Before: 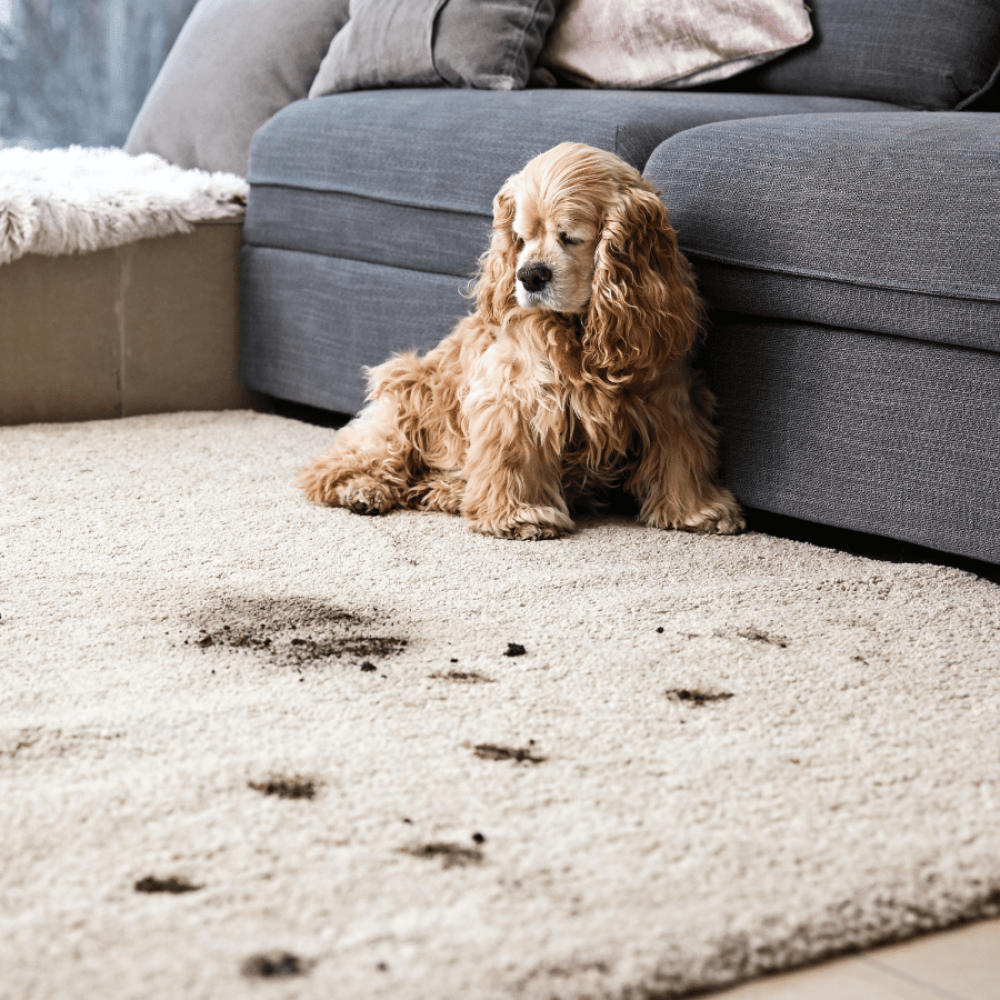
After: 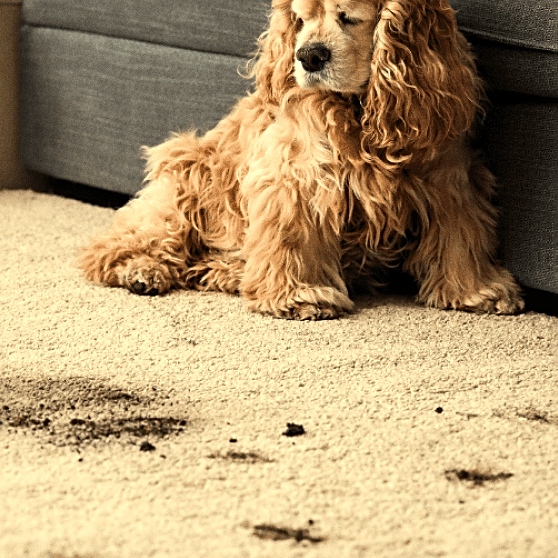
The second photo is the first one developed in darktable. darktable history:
local contrast: mode bilateral grid, contrast 20, coarseness 50, detail 120%, midtone range 0.2
white balance: red 1.08, blue 0.791
crop and rotate: left 22.13%, top 22.054%, right 22.026%, bottom 22.102%
grain: coarseness 0.09 ISO
sharpen: on, module defaults
